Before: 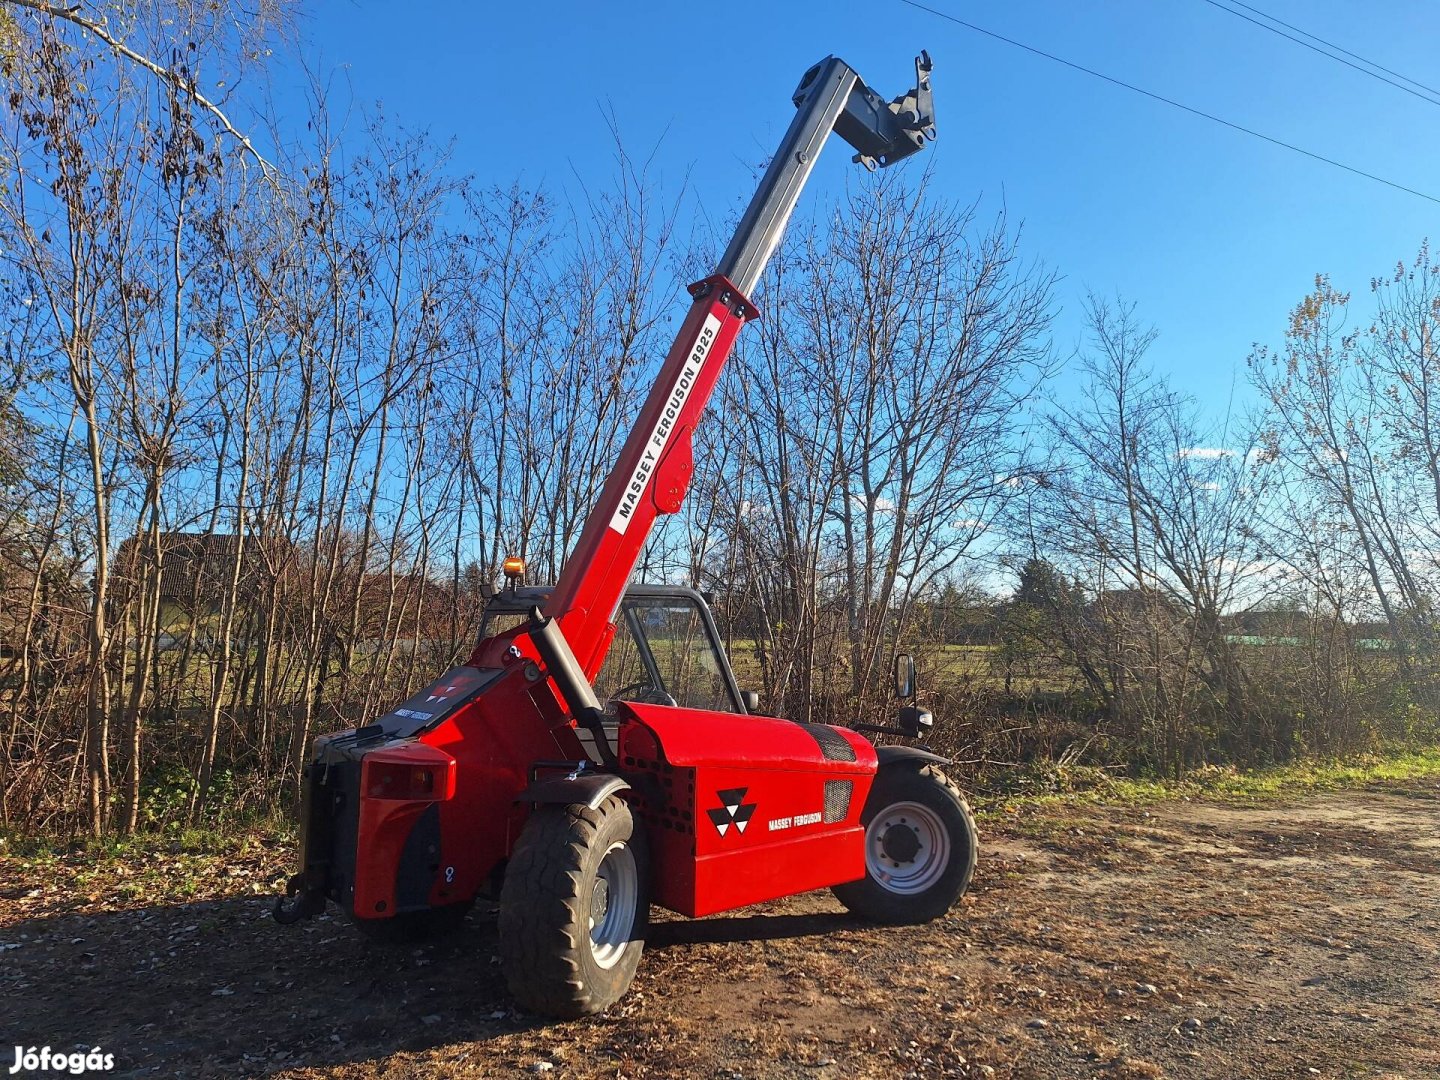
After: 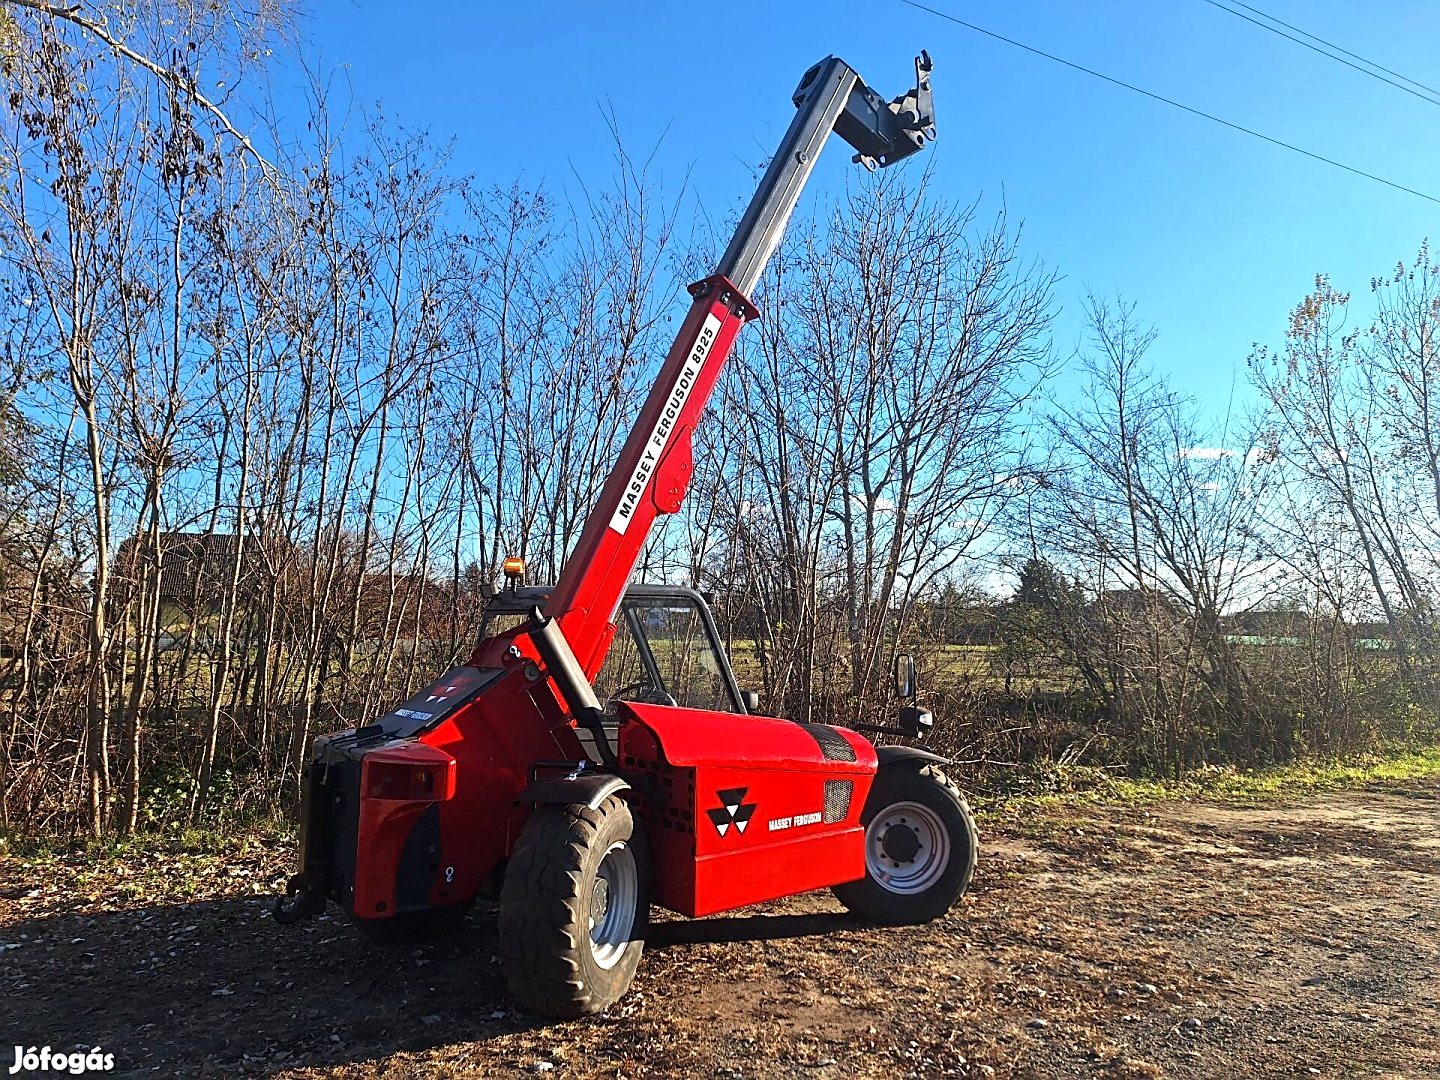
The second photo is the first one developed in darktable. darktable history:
tone equalizer: -8 EV -0.436 EV, -7 EV -0.355 EV, -6 EV -0.327 EV, -5 EV -0.182 EV, -3 EV 0.249 EV, -2 EV 0.332 EV, -1 EV 0.397 EV, +0 EV 0.398 EV, edges refinement/feathering 500, mask exposure compensation -1.57 EV, preserve details no
sharpen: on, module defaults
